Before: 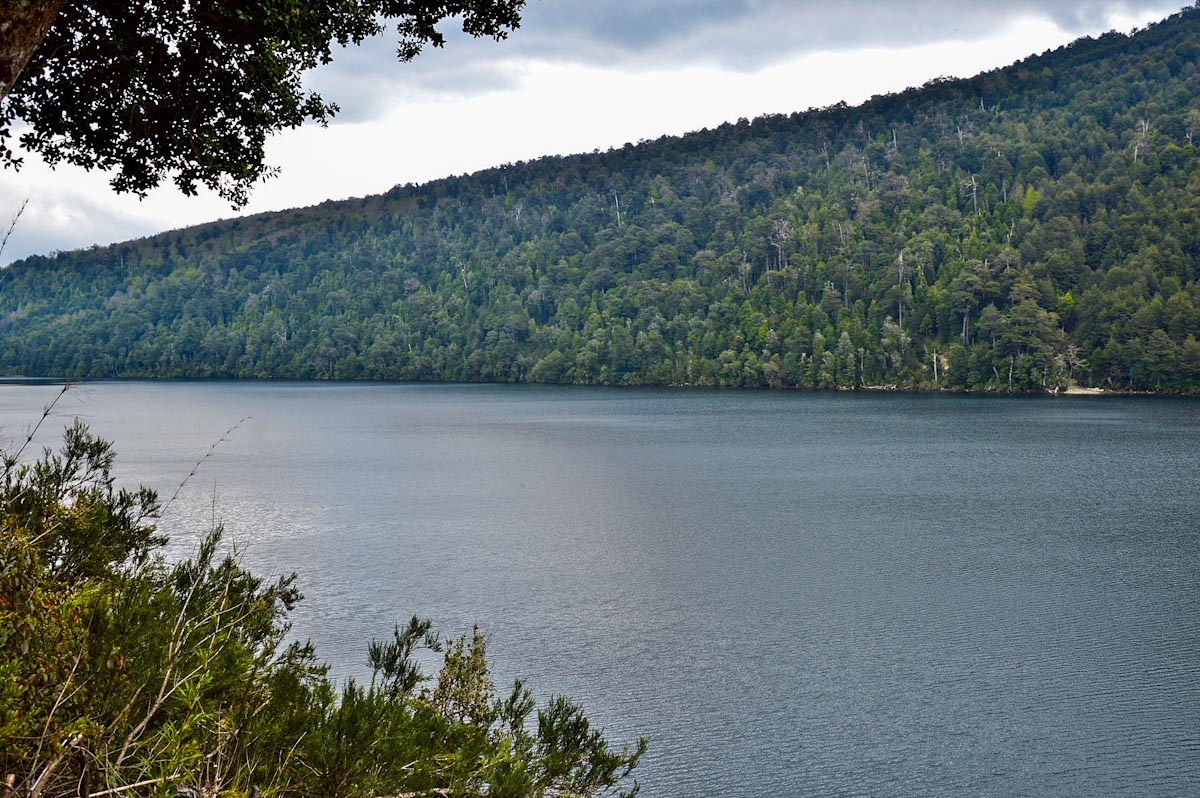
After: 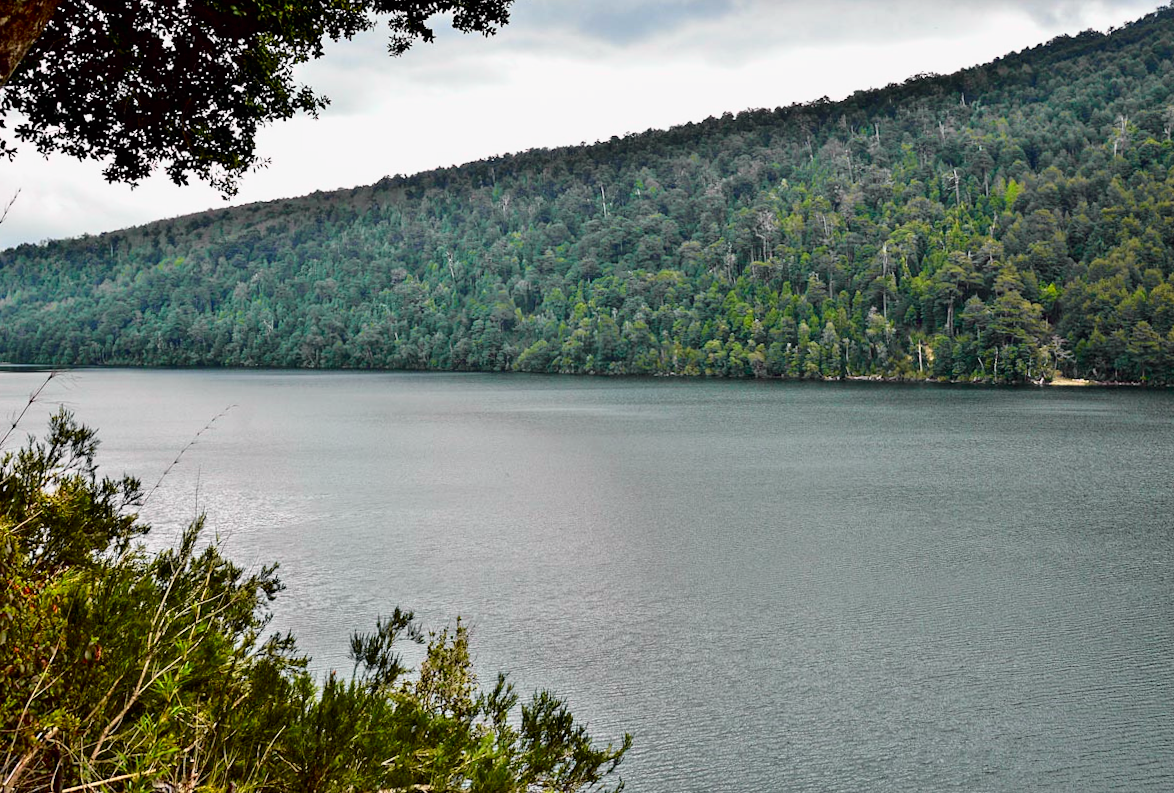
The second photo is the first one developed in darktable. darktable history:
rotate and perspective: rotation 0.226°, lens shift (vertical) -0.042, crop left 0.023, crop right 0.982, crop top 0.006, crop bottom 0.994
tone curve: curves: ch0 [(0, 0) (0.062, 0.023) (0.168, 0.142) (0.359, 0.419) (0.469, 0.544) (0.634, 0.722) (0.839, 0.909) (0.998, 0.978)]; ch1 [(0, 0) (0.437, 0.408) (0.472, 0.47) (0.502, 0.504) (0.527, 0.546) (0.568, 0.619) (0.608, 0.665) (0.669, 0.748) (0.859, 0.899) (1, 1)]; ch2 [(0, 0) (0.33, 0.301) (0.421, 0.443) (0.473, 0.498) (0.509, 0.5) (0.535, 0.564) (0.575, 0.625) (0.608, 0.667) (1, 1)], color space Lab, independent channels, preserve colors none
